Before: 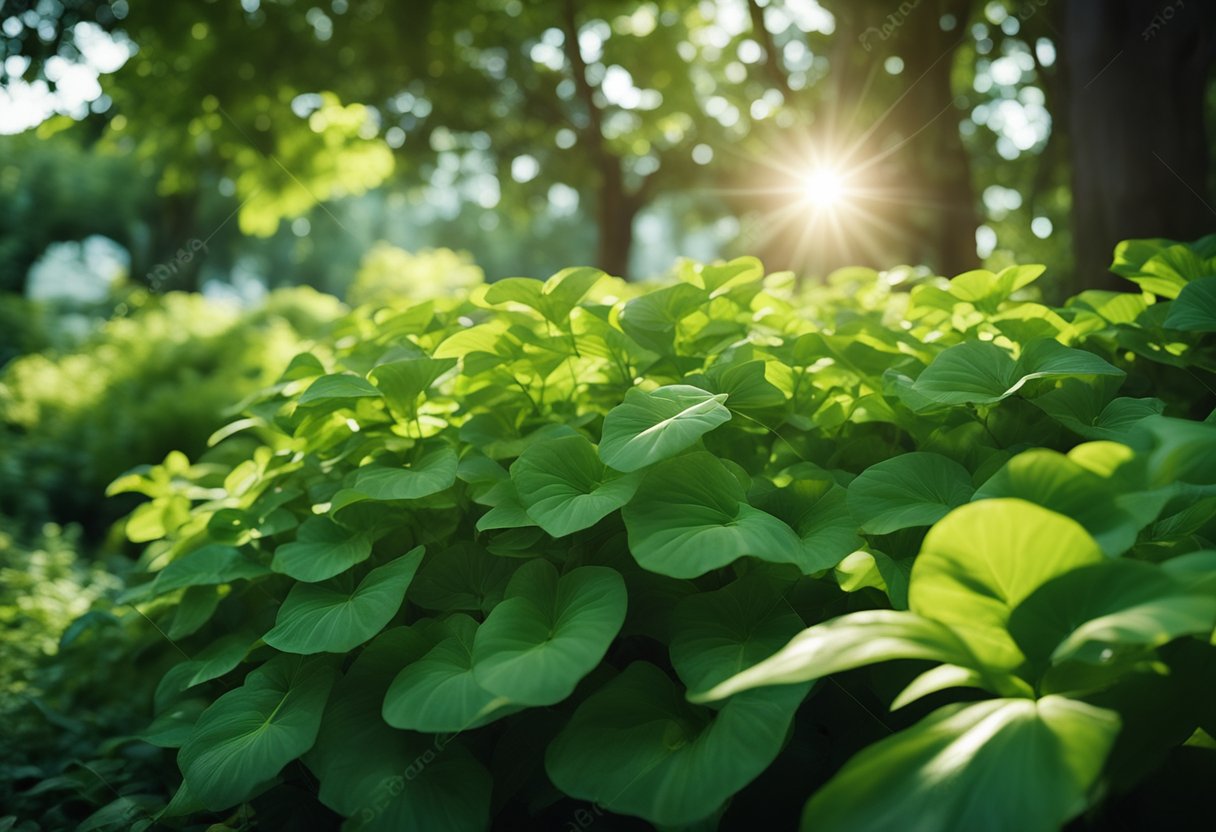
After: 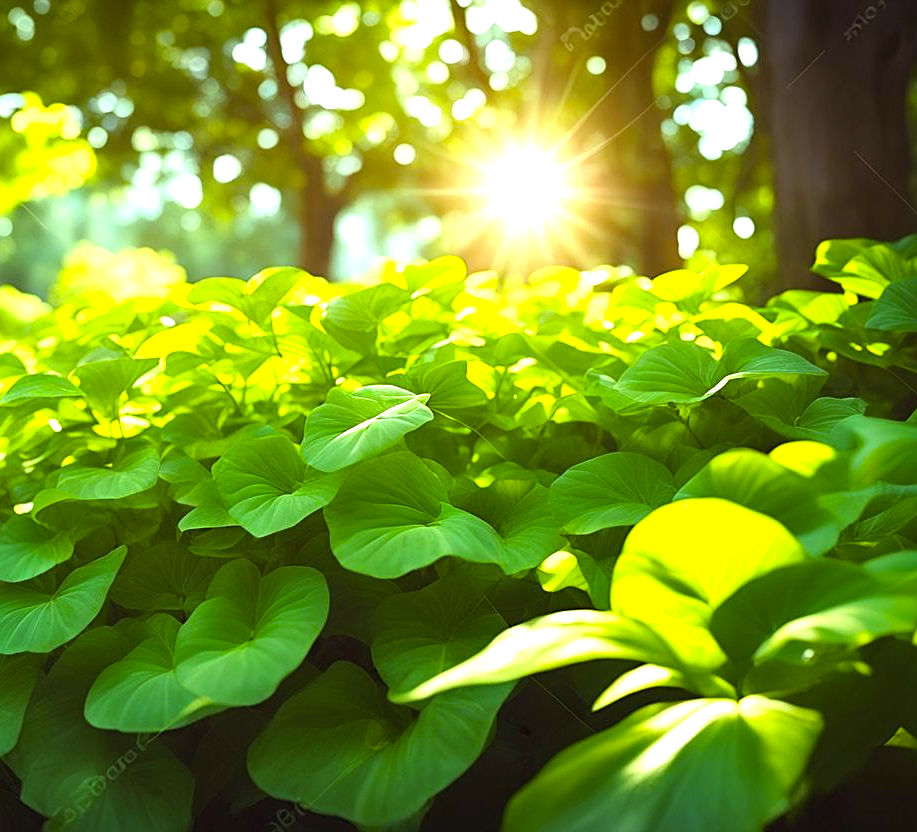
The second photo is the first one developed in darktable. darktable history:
color balance rgb: power › chroma 1.556%, power › hue 28.01°, linear chroma grading › global chroma 3.27%, perceptual saturation grading › global saturation 19.798%, global vibrance 20%
exposure: black level correction 0, exposure 1.179 EV, compensate exposure bias true, compensate highlight preservation false
crop and rotate: left 24.546%
sharpen: on, module defaults
